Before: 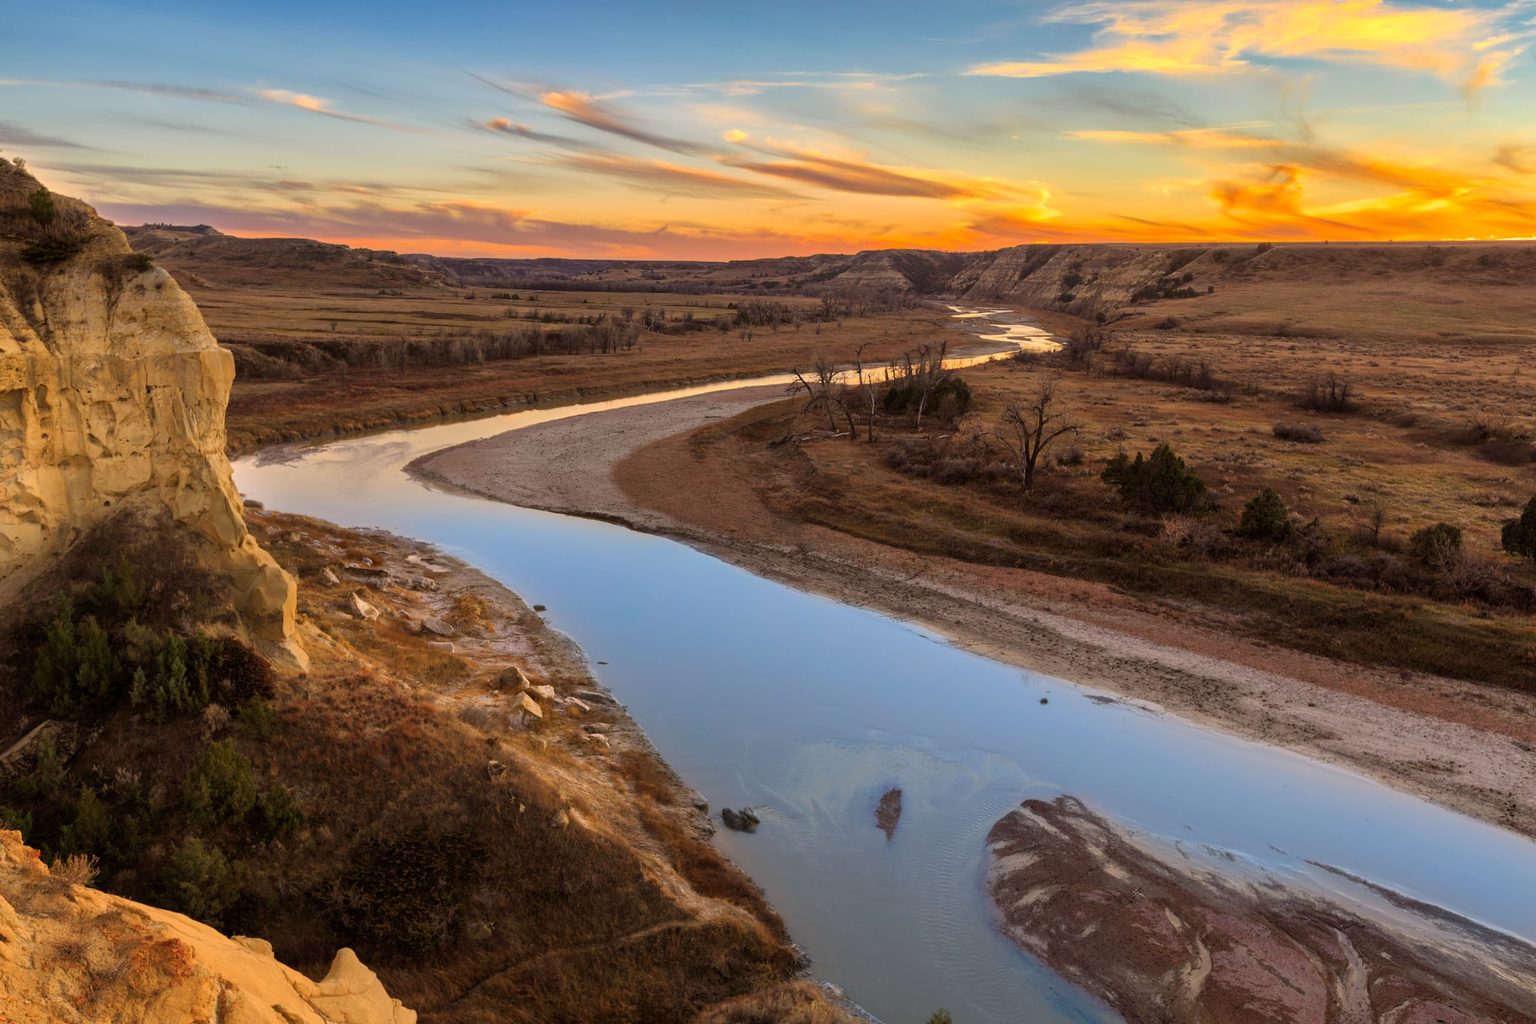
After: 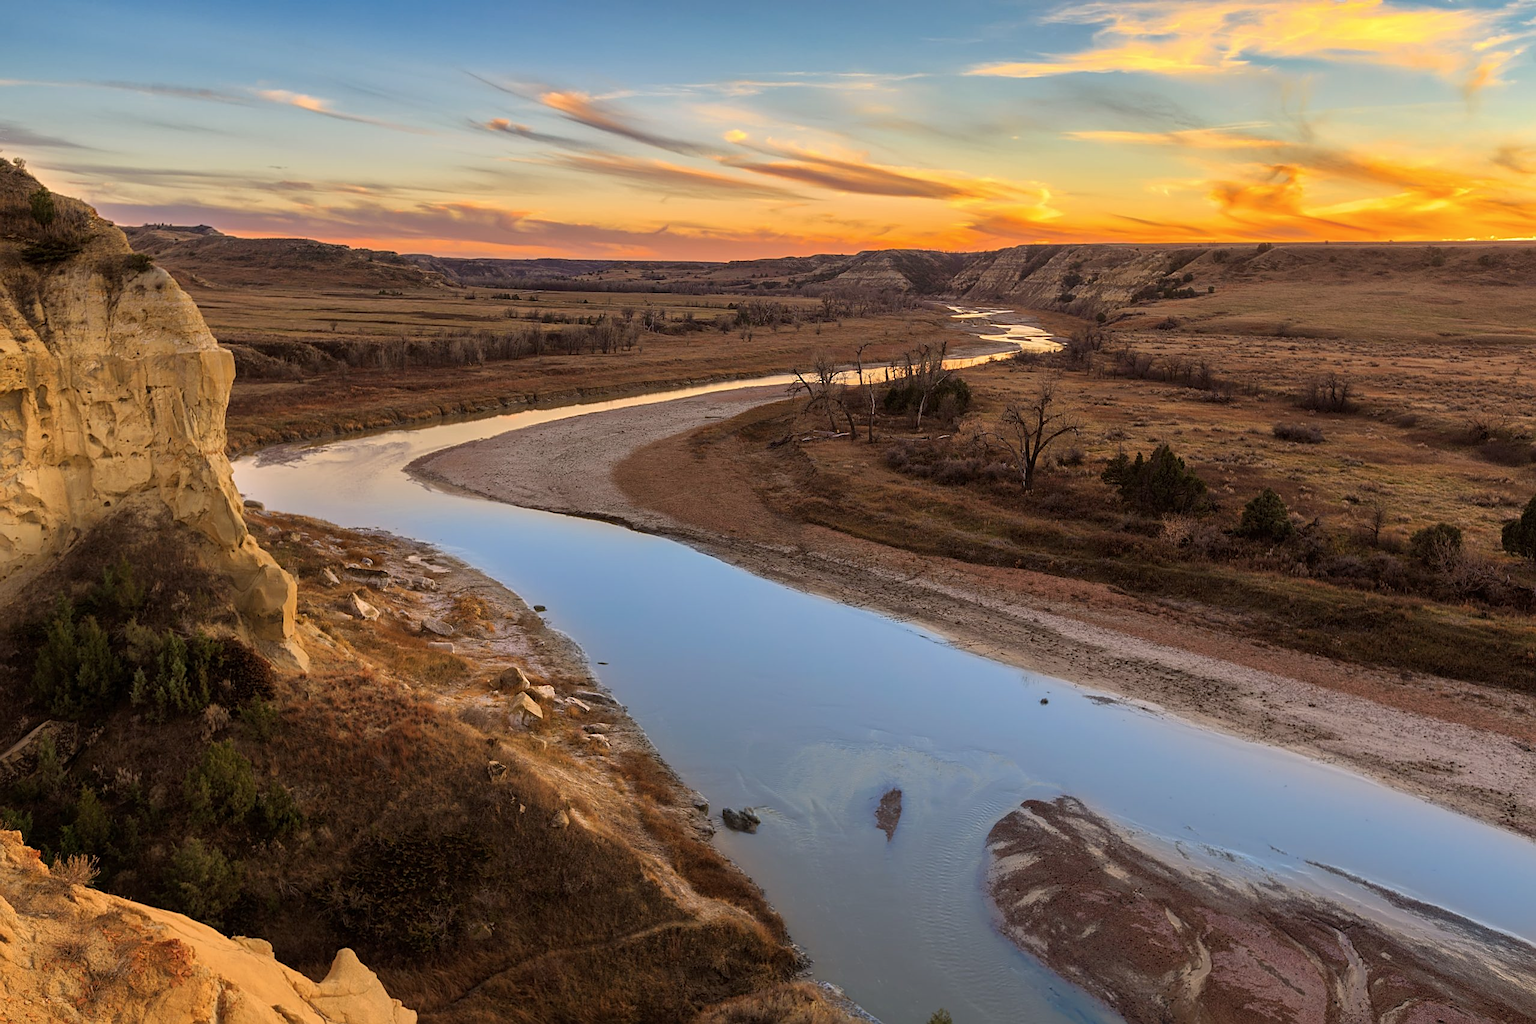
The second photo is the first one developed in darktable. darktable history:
contrast brightness saturation: saturation -0.06
sharpen: on, module defaults
